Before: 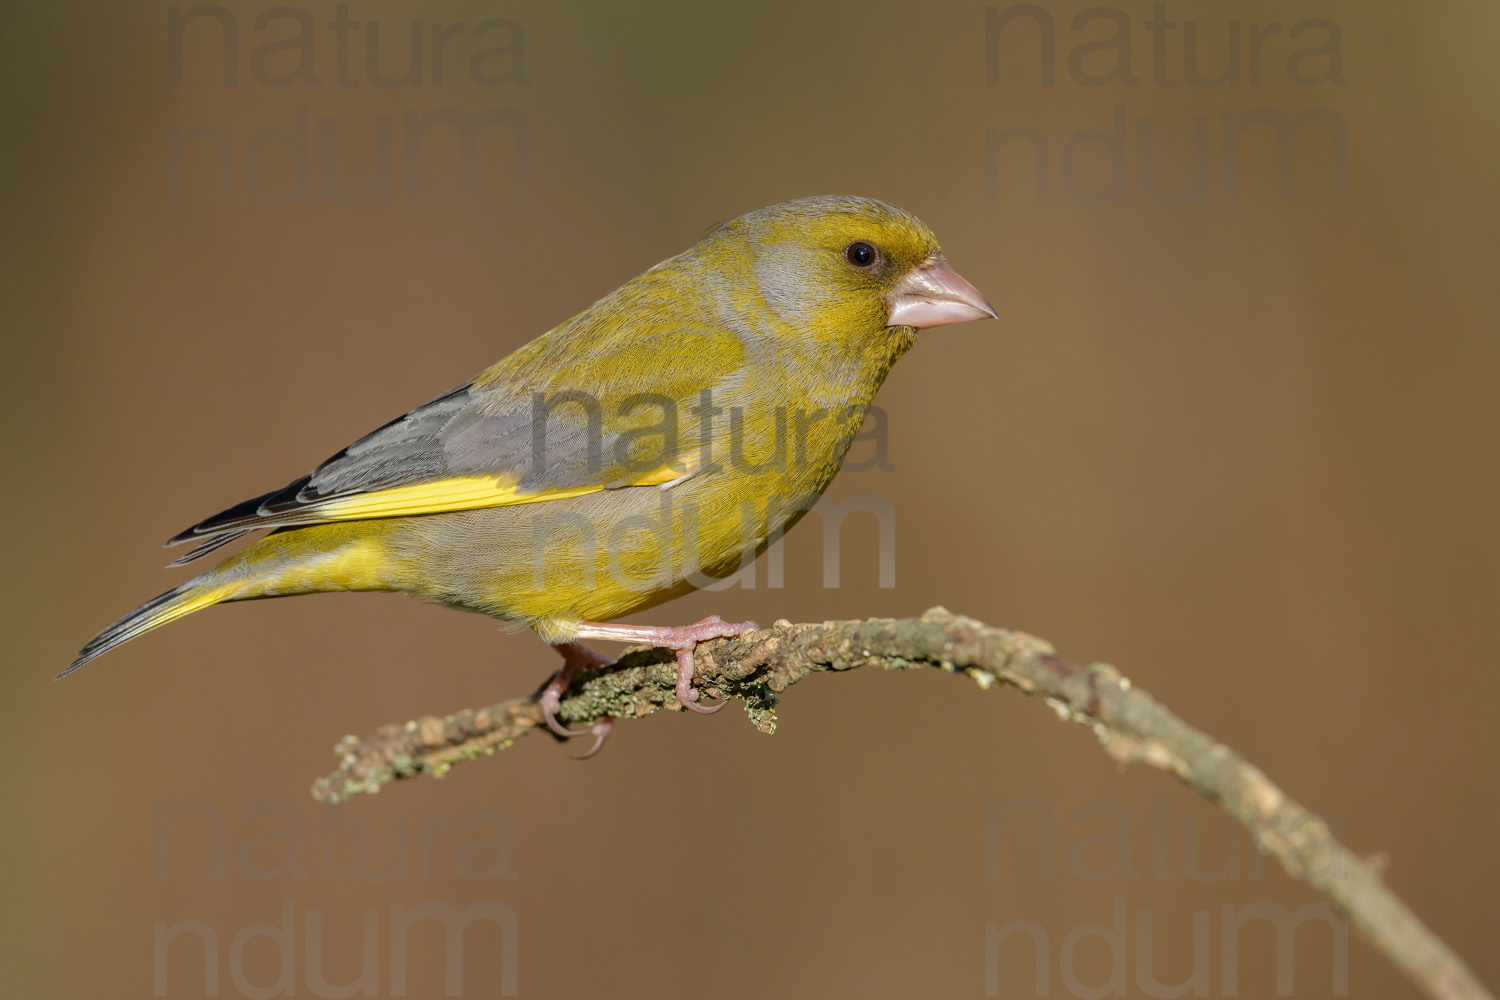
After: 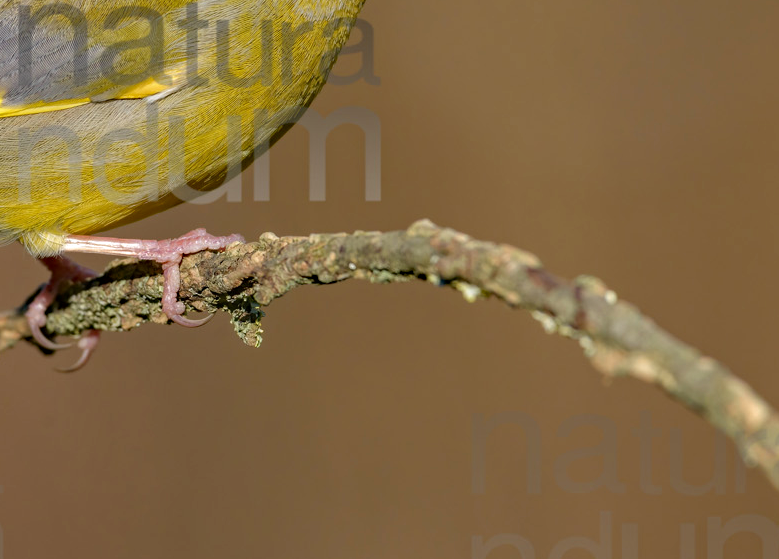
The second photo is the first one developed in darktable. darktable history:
crop: left 34.331%, top 38.709%, right 13.679%, bottom 5.363%
haze removal: compatibility mode true, adaptive false
